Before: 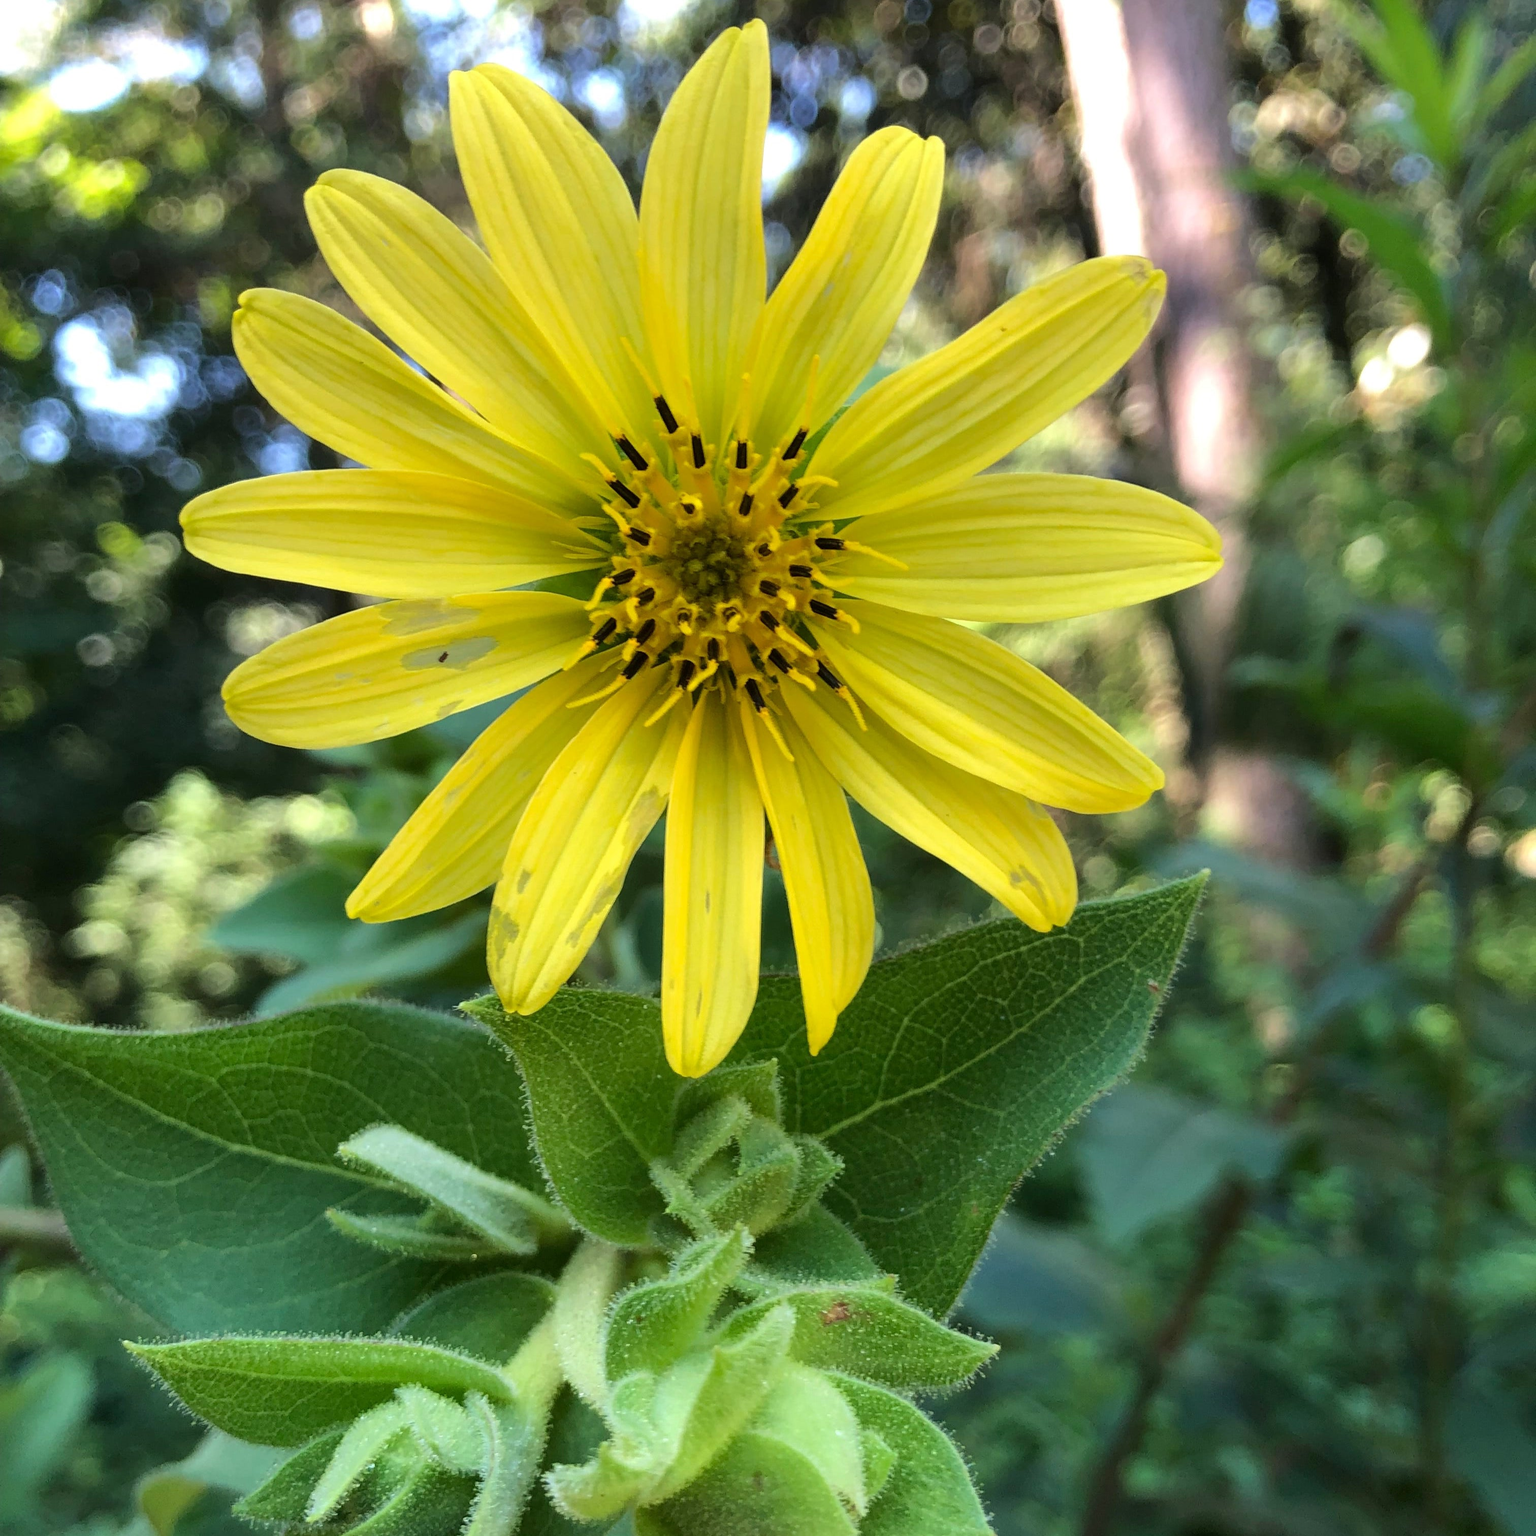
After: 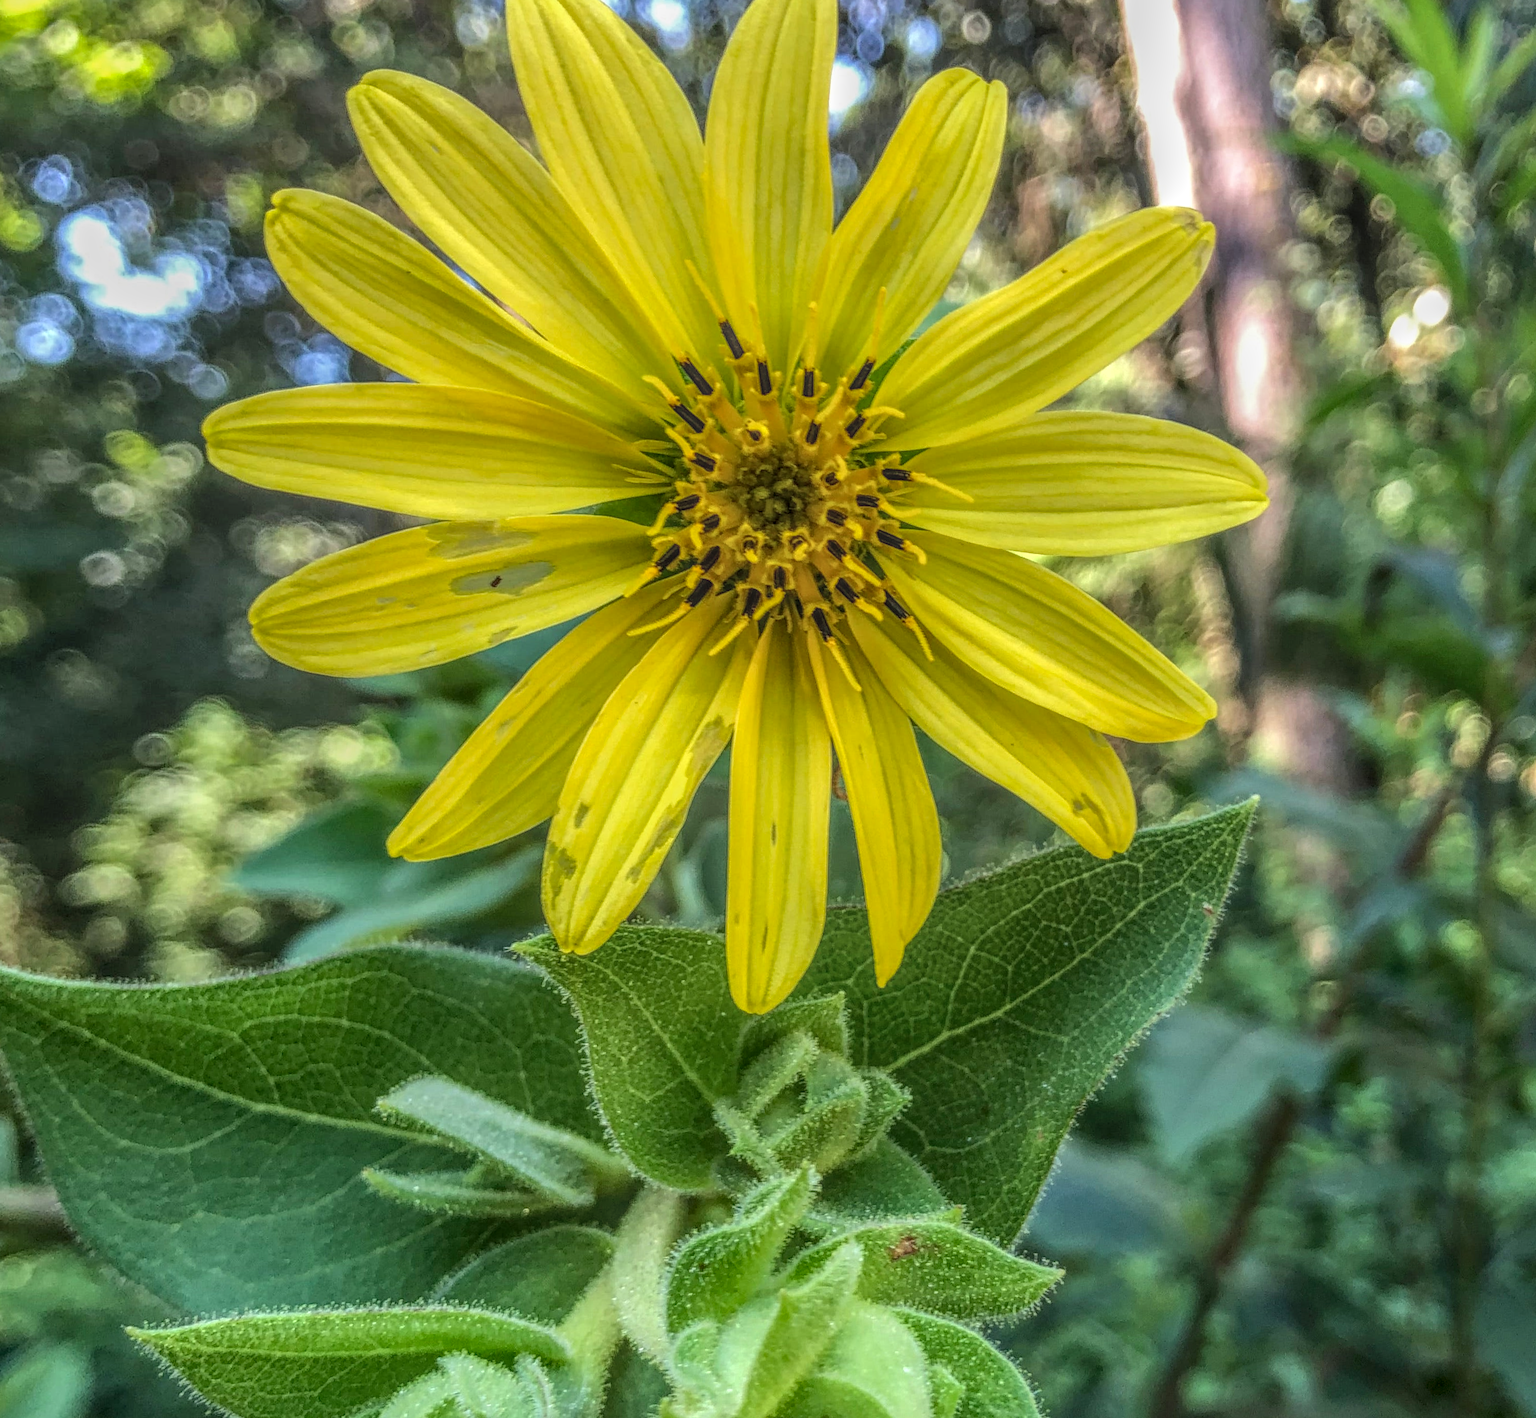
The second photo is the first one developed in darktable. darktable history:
rotate and perspective: rotation -0.013°, lens shift (vertical) -0.027, lens shift (horizontal) 0.178, crop left 0.016, crop right 0.989, crop top 0.082, crop bottom 0.918
local contrast: highlights 0%, shadows 0%, detail 200%, midtone range 0.25
white balance: emerald 1
